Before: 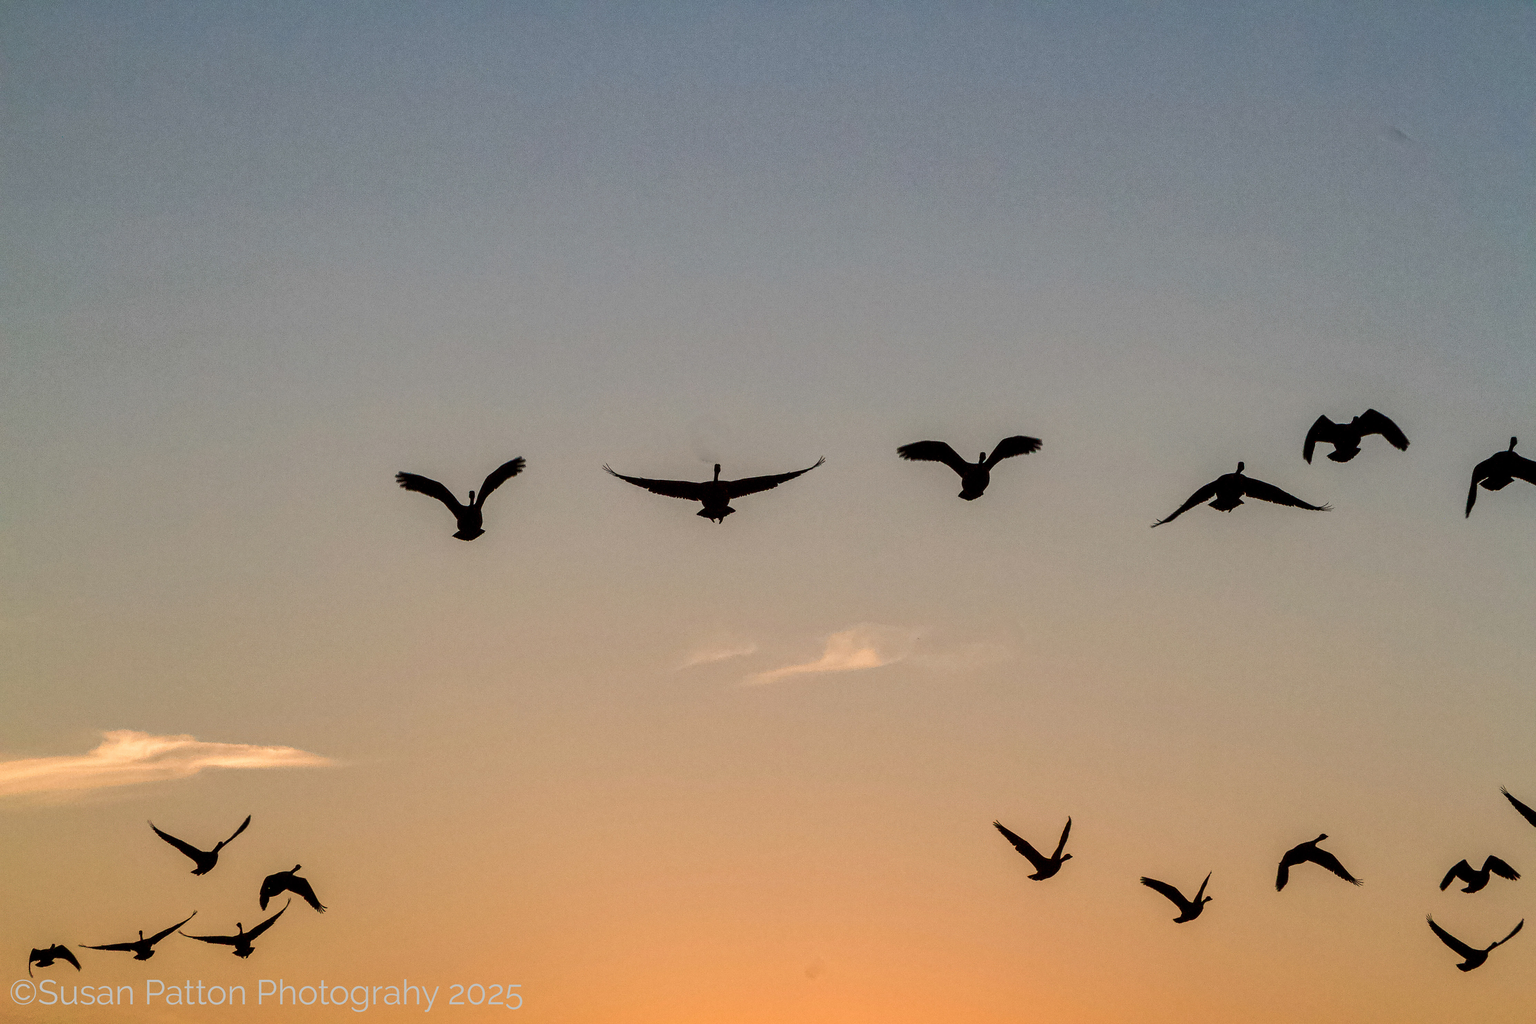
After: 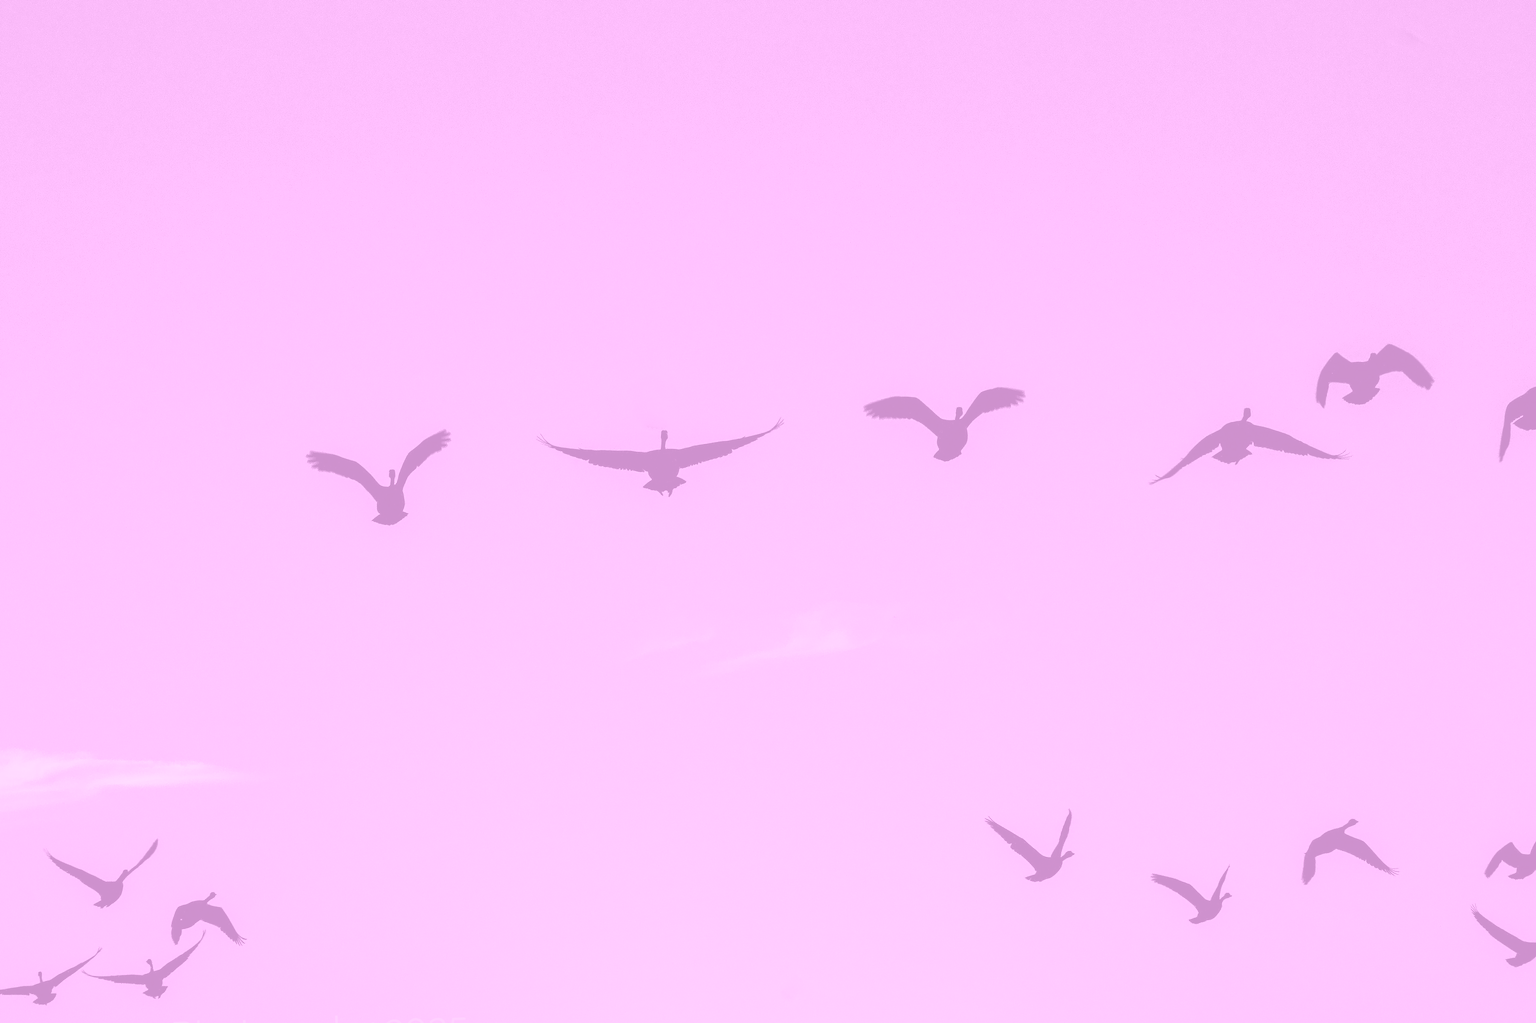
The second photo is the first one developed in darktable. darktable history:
colorize: hue 331.2°, saturation 69%, source mix 30.28%, lightness 69.02%, version 1
crop and rotate: angle 1.96°, left 5.673%, top 5.673%
